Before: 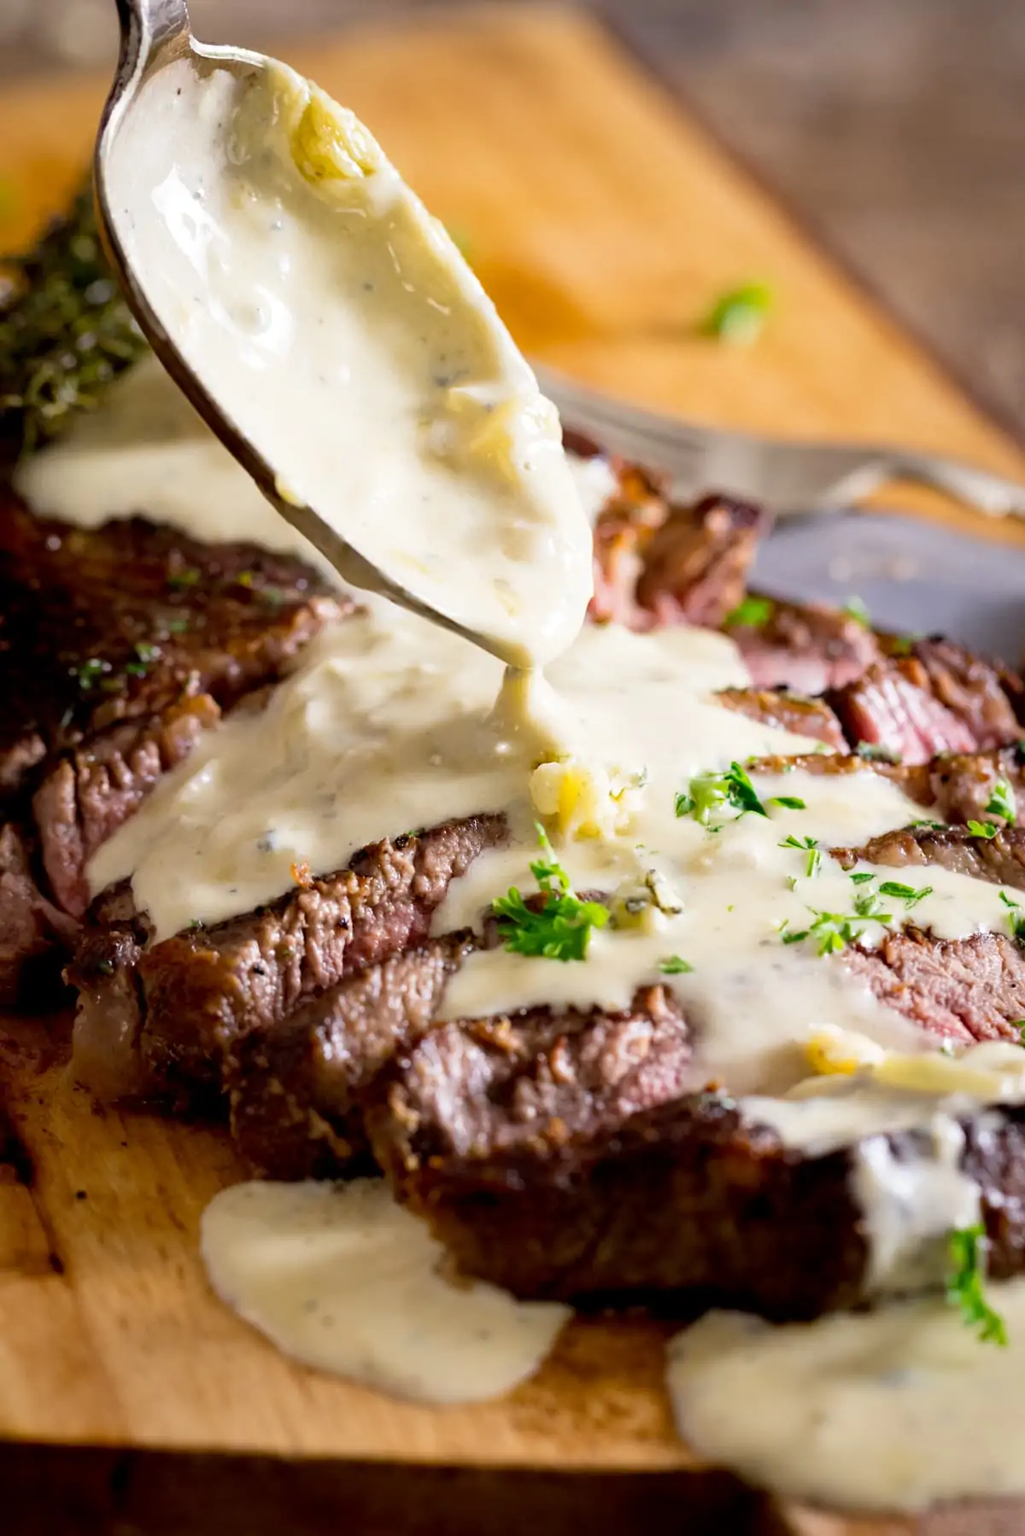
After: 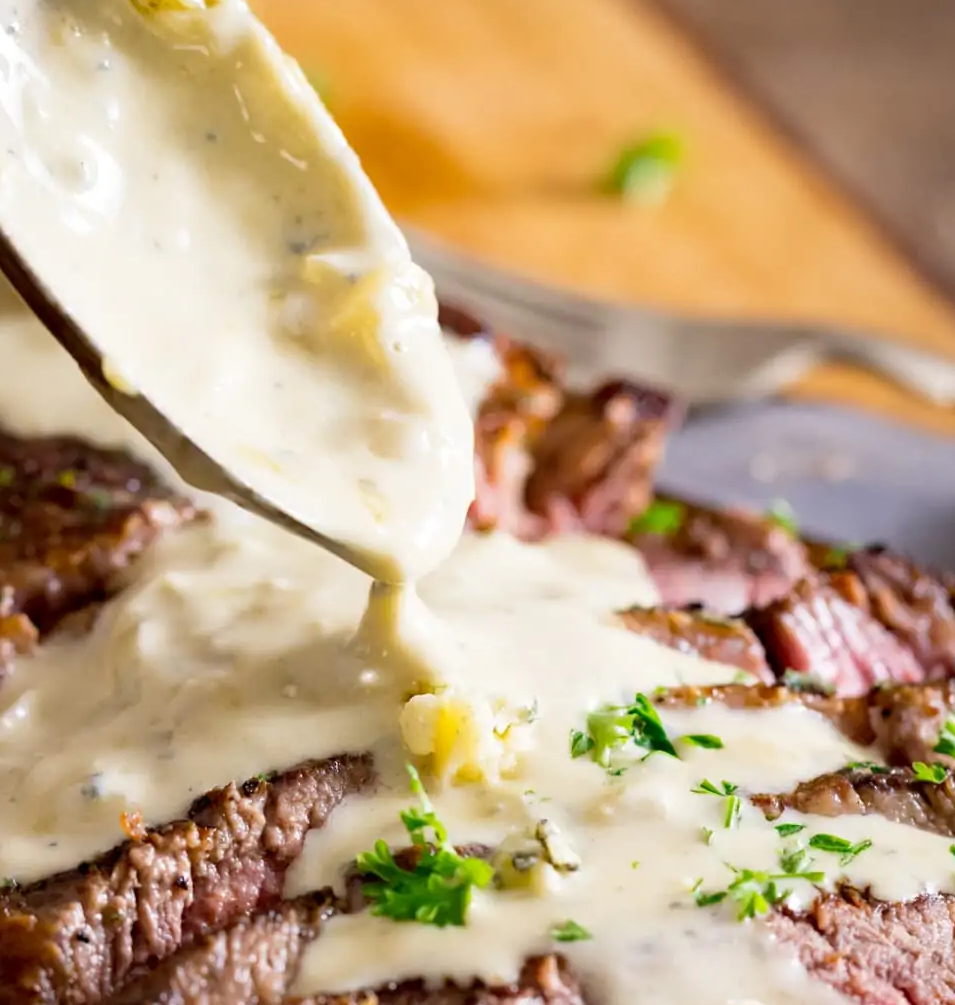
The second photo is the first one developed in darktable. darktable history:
crop: left 18.41%, top 11.087%, right 2%, bottom 33.04%
